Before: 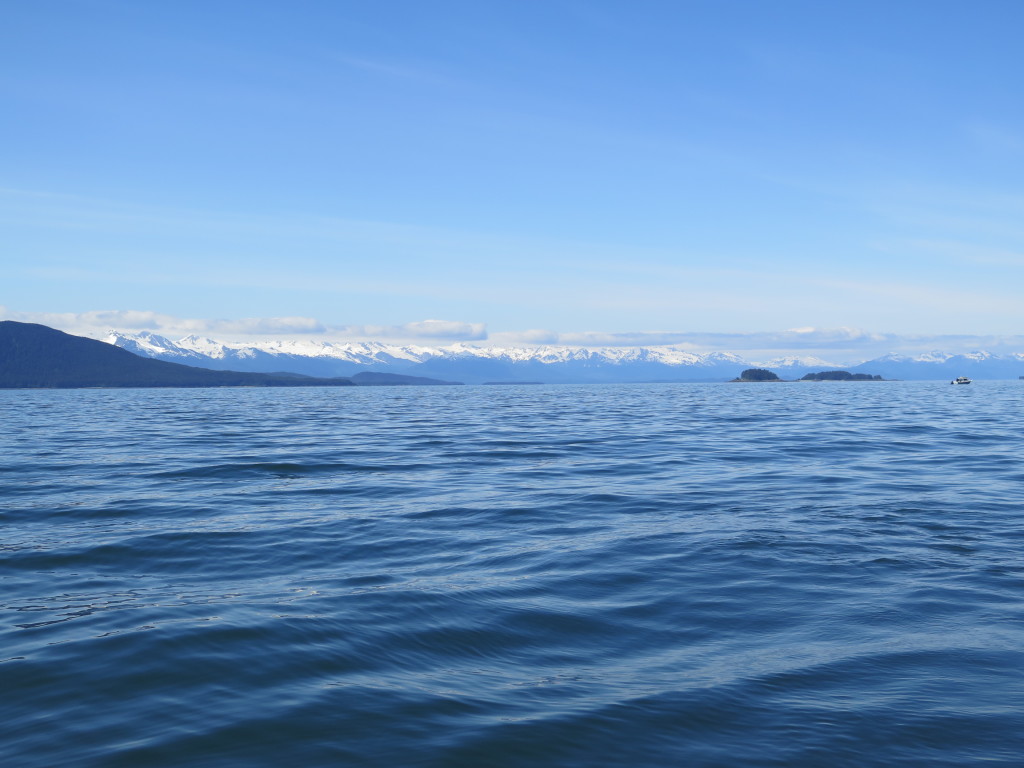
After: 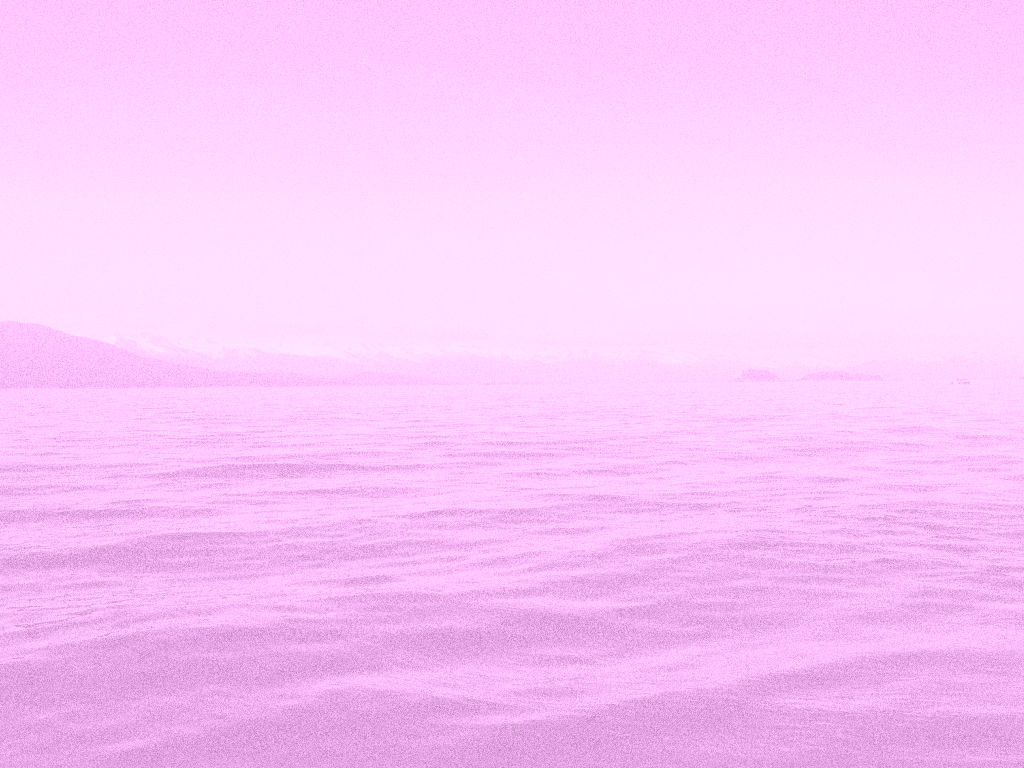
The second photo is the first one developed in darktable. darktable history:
bloom: on, module defaults
grain: coarseness 10.62 ISO, strength 55.56%
colorize: hue 331.2°, saturation 75%, source mix 30.28%, lightness 70.52%, version 1
color balance rgb: perceptual saturation grading › global saturation 20%, perceptual saturation grading › highlights -25%, perceptual saturation grading › shadows 50%
white balance: red 0.98, blue 1.034
